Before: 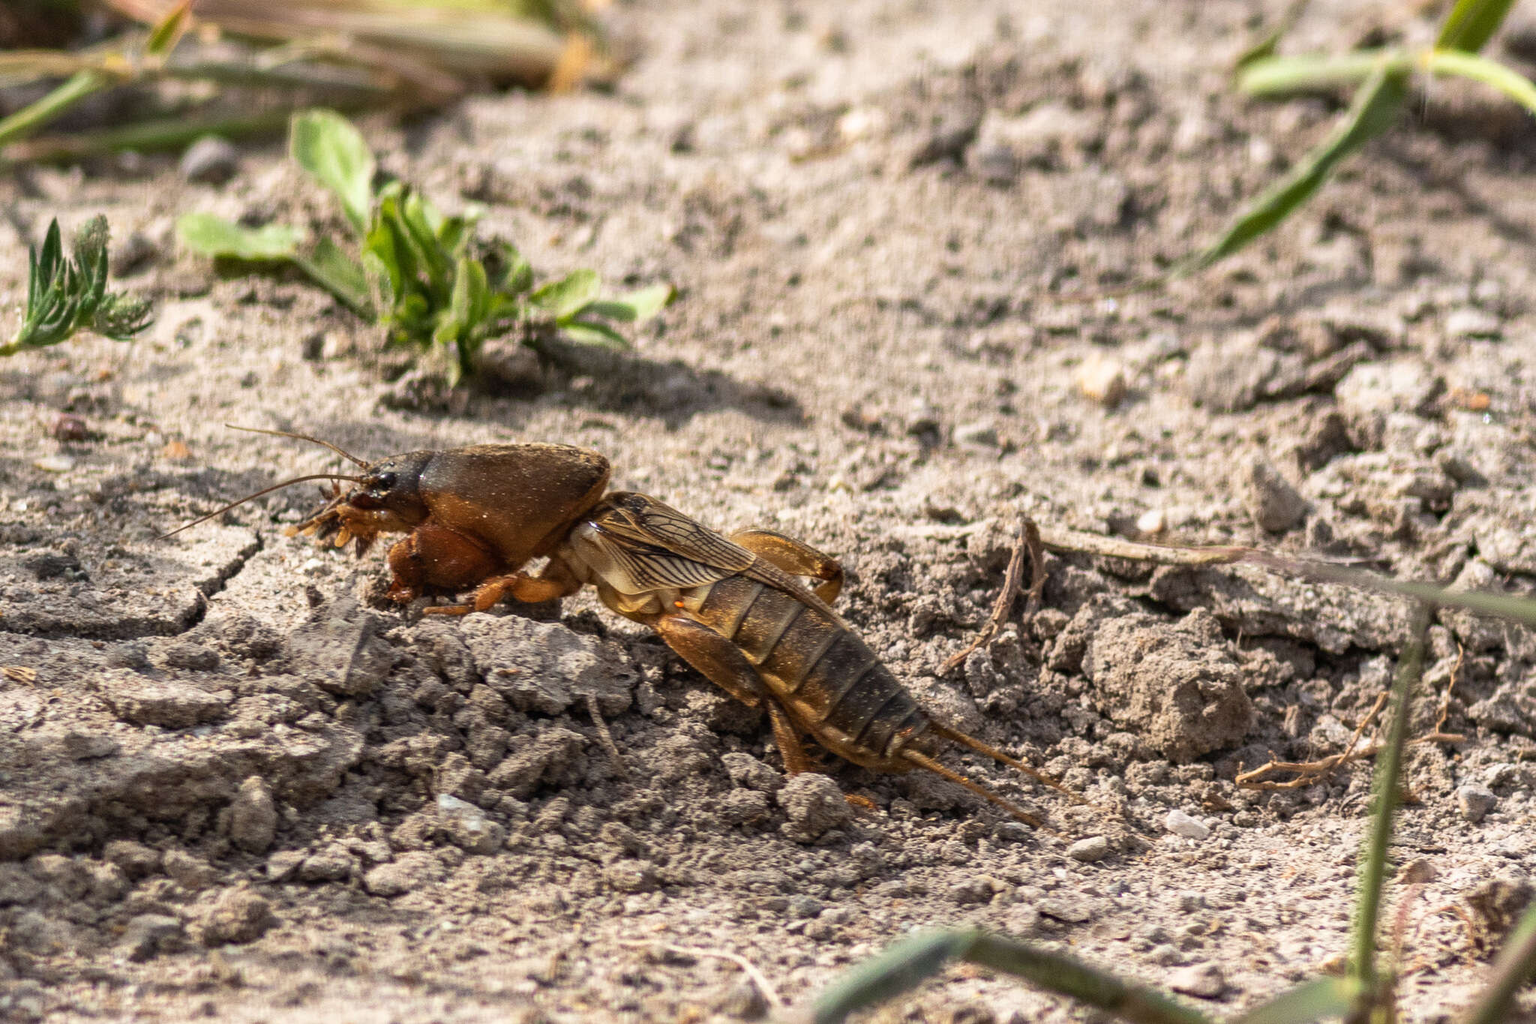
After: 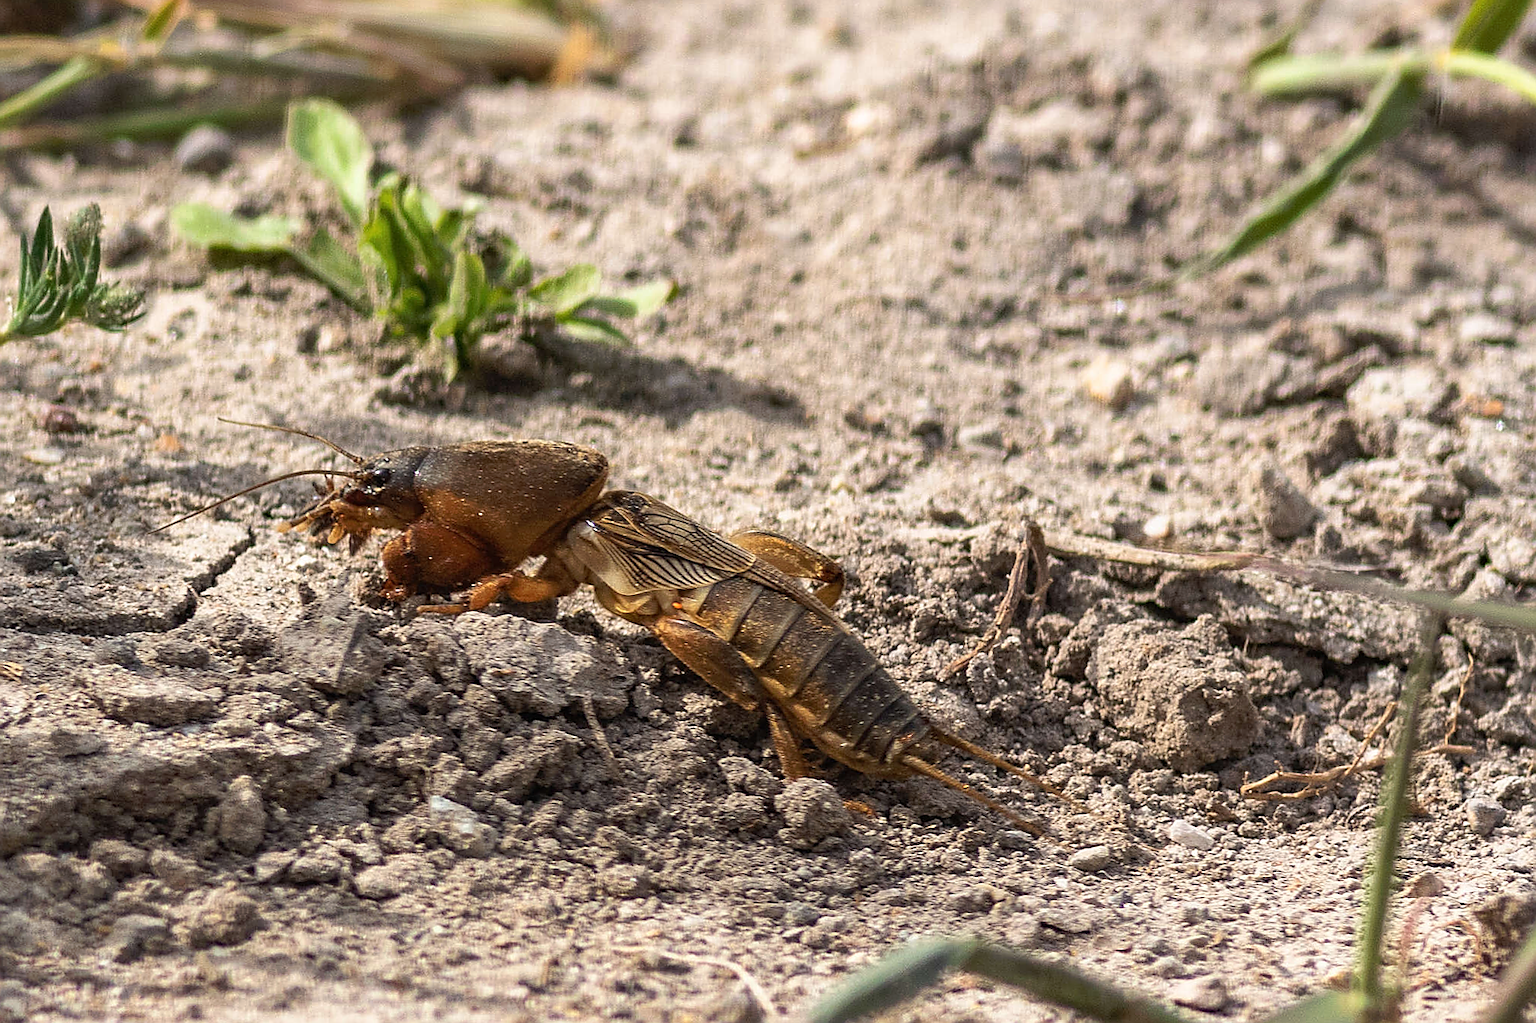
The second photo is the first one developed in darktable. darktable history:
sharpen: radius 1.425, amount 1.261, threshold 0.652
crop and rotate: angle -0.611°
tone curve: curves: ch0 [(0, 0) (0.003, 0.013) (0.011, 0.017) (0.025, 0.028) (0.044, 0.049) (0.069, 0.07) (0.1, 0.103) (0.136, 0.143) (0.177, 0.186) (0.224, 0.232) (0.277, 0.282) (0.335, 0.333) (0.399, 0.405) (0.468, 0.477) (0.543, 0.54) (0.623, 0.627) (0.709, 0.709) (0.801, 0.798) (0.898, 0.902) (1, 1)], preserve colors none
